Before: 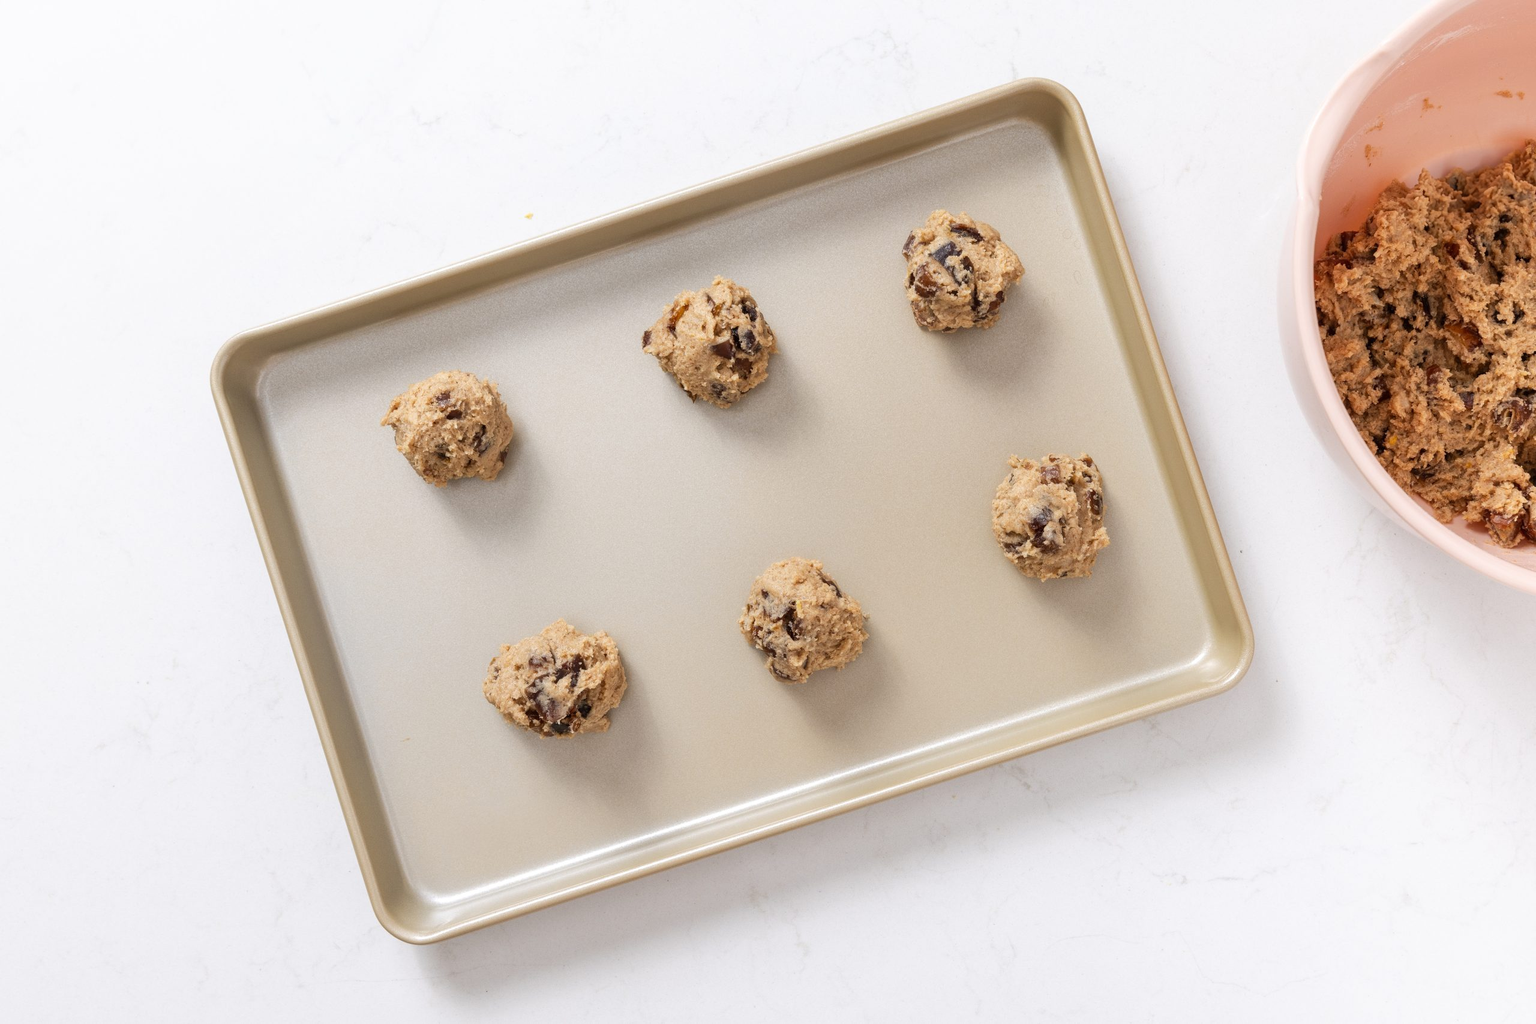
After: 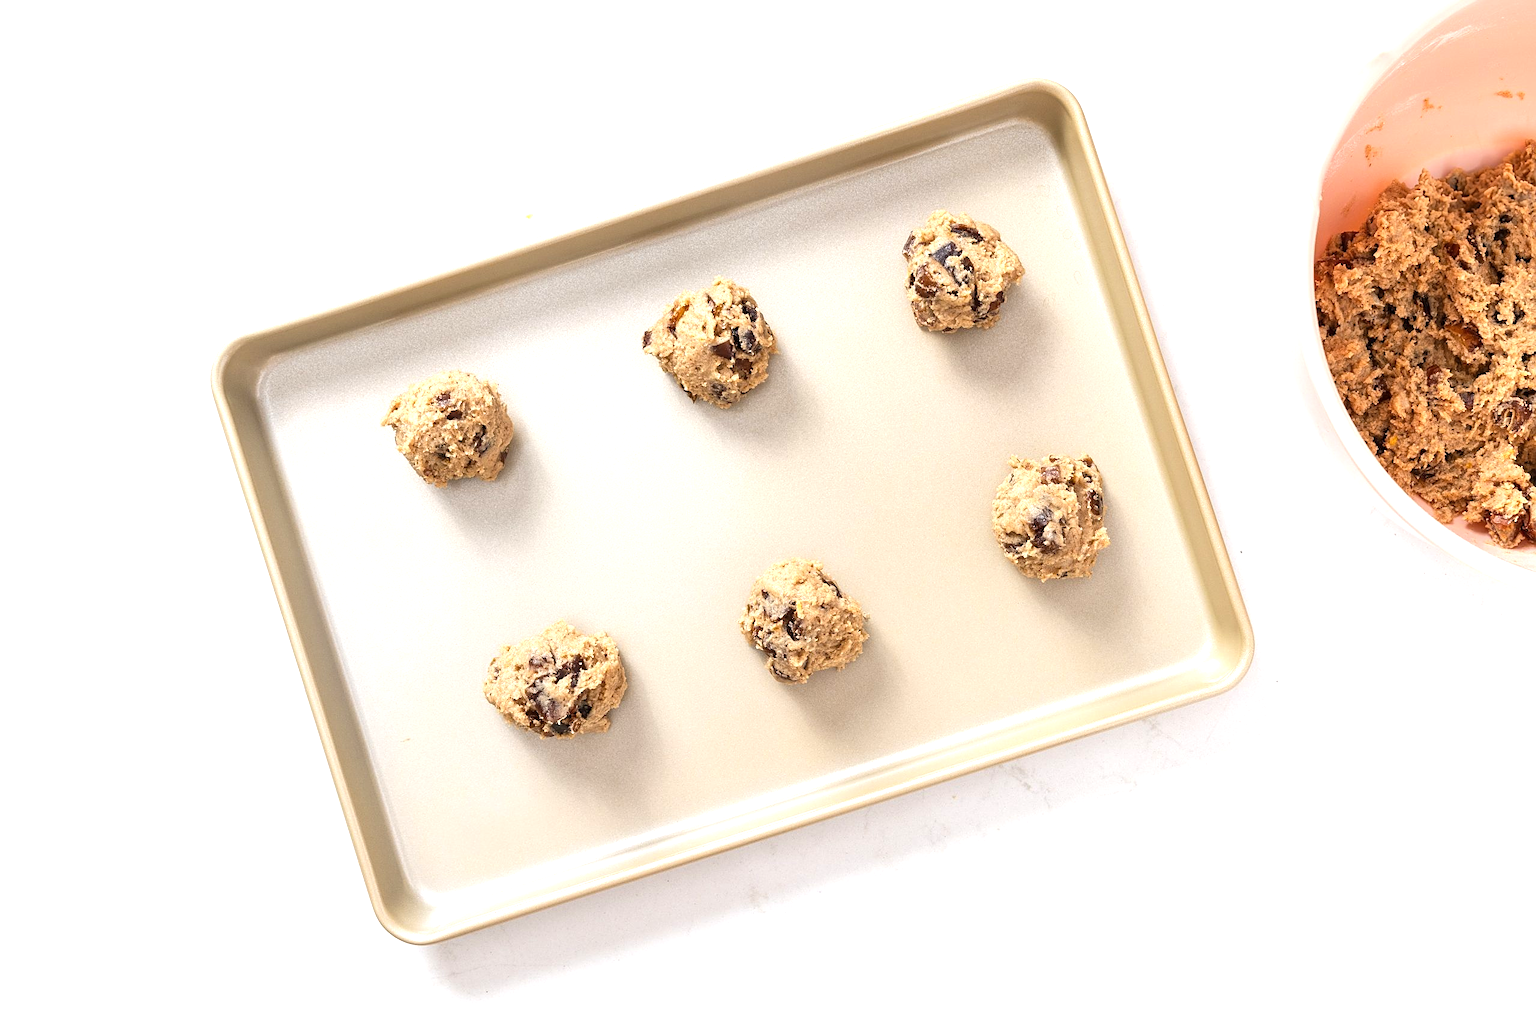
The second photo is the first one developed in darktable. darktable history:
color balance rgb: perceptual saturation grading › global saturation 3.7%, global vibrance 5.56%, contrast 3.24%
exposure: black level correction 0, exposure 0.7 EV, compensate highlight preservation false
sharpen: on, module defaults
